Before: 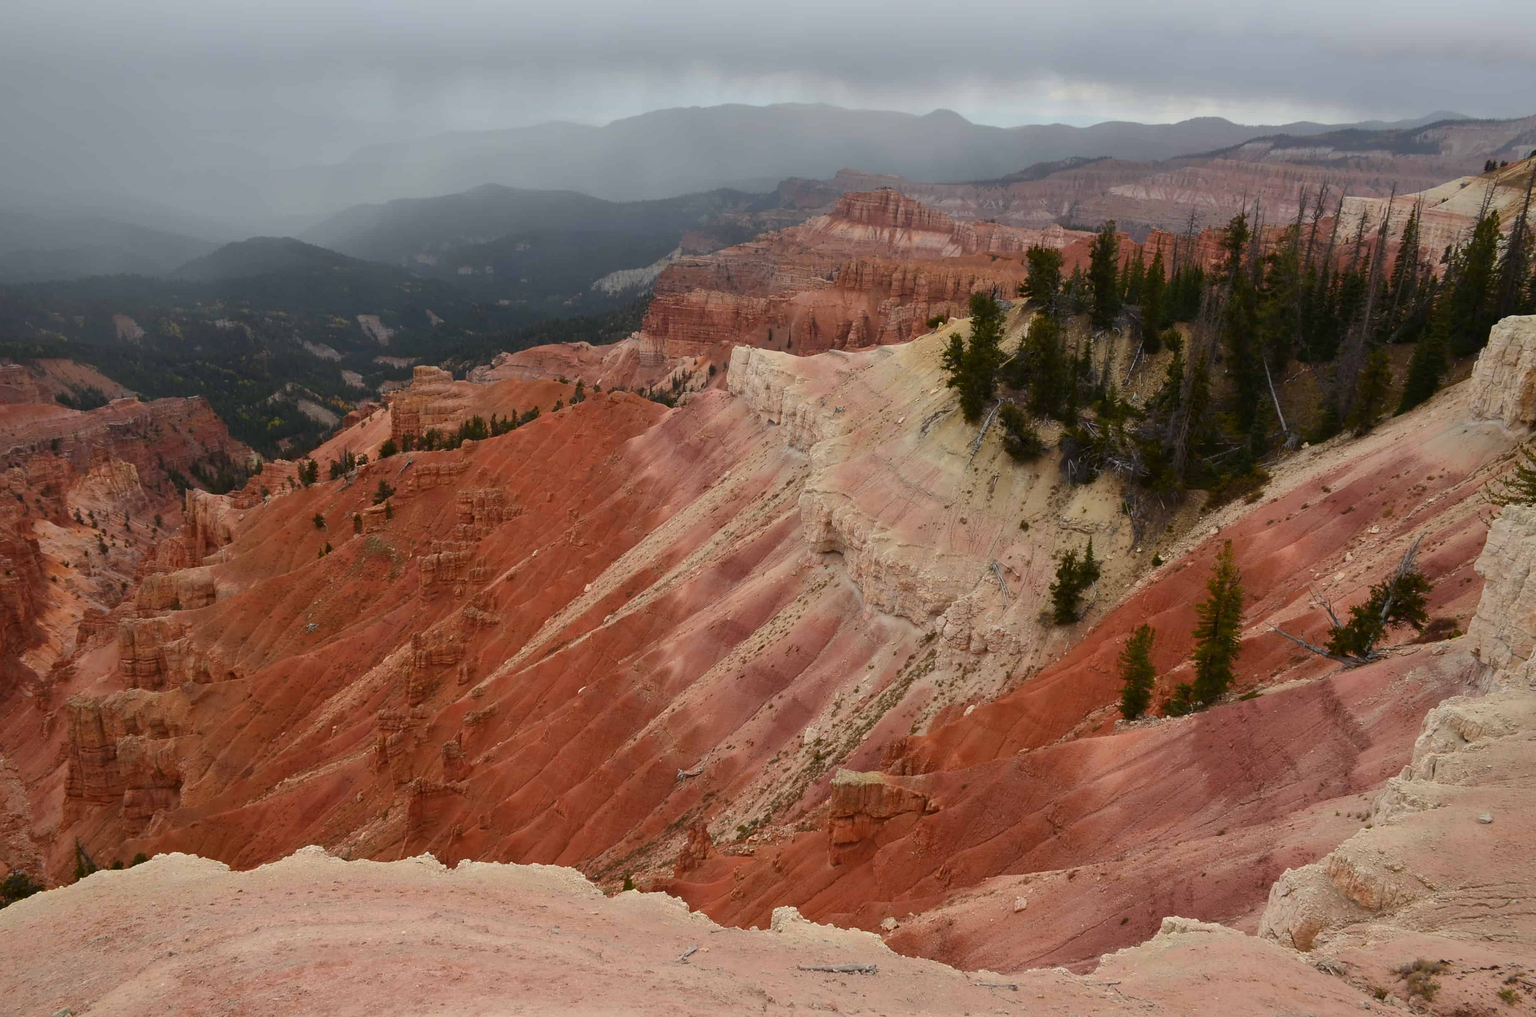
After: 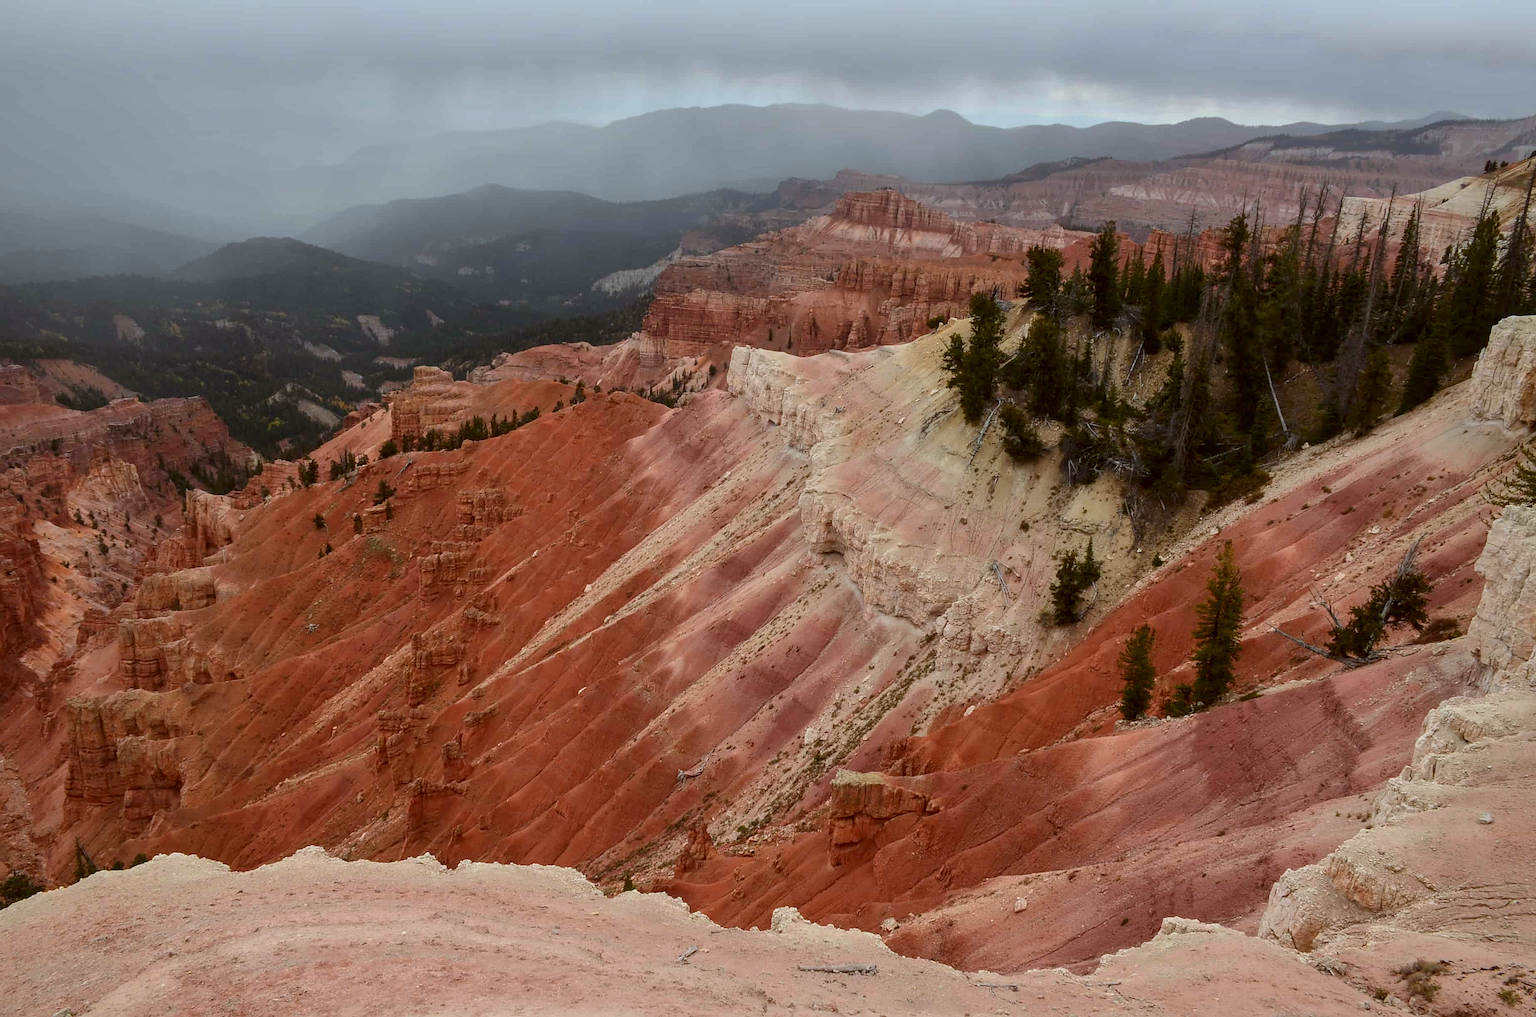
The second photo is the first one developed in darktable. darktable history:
color correction: highlights a* -3.28, highlights b* -6.24, shadows a* 3.1, shadows b* 5.19
sharpen: amount 0.2
local contrast: on, module defaults
